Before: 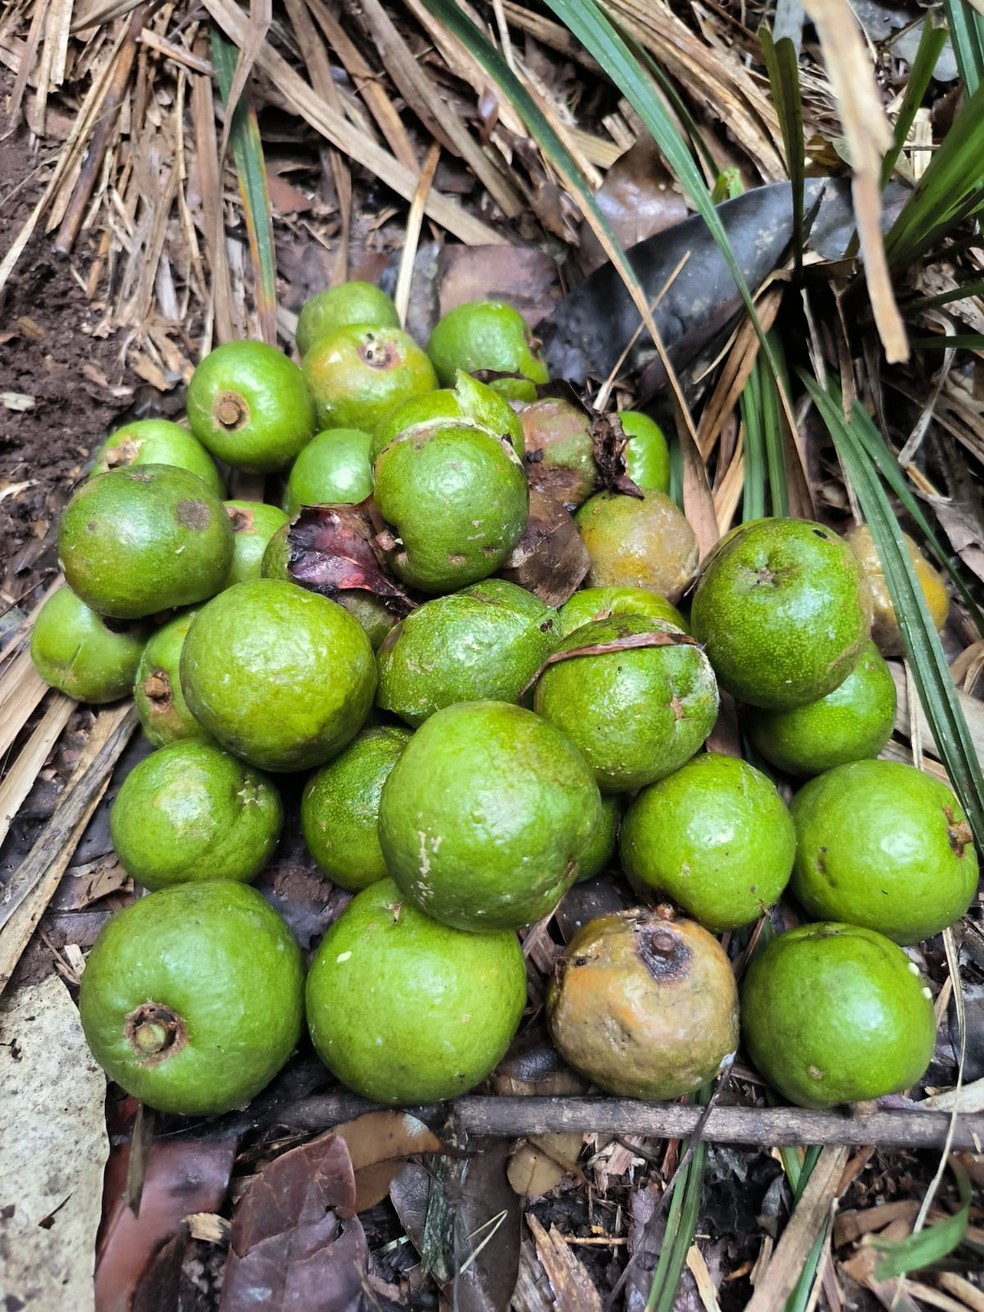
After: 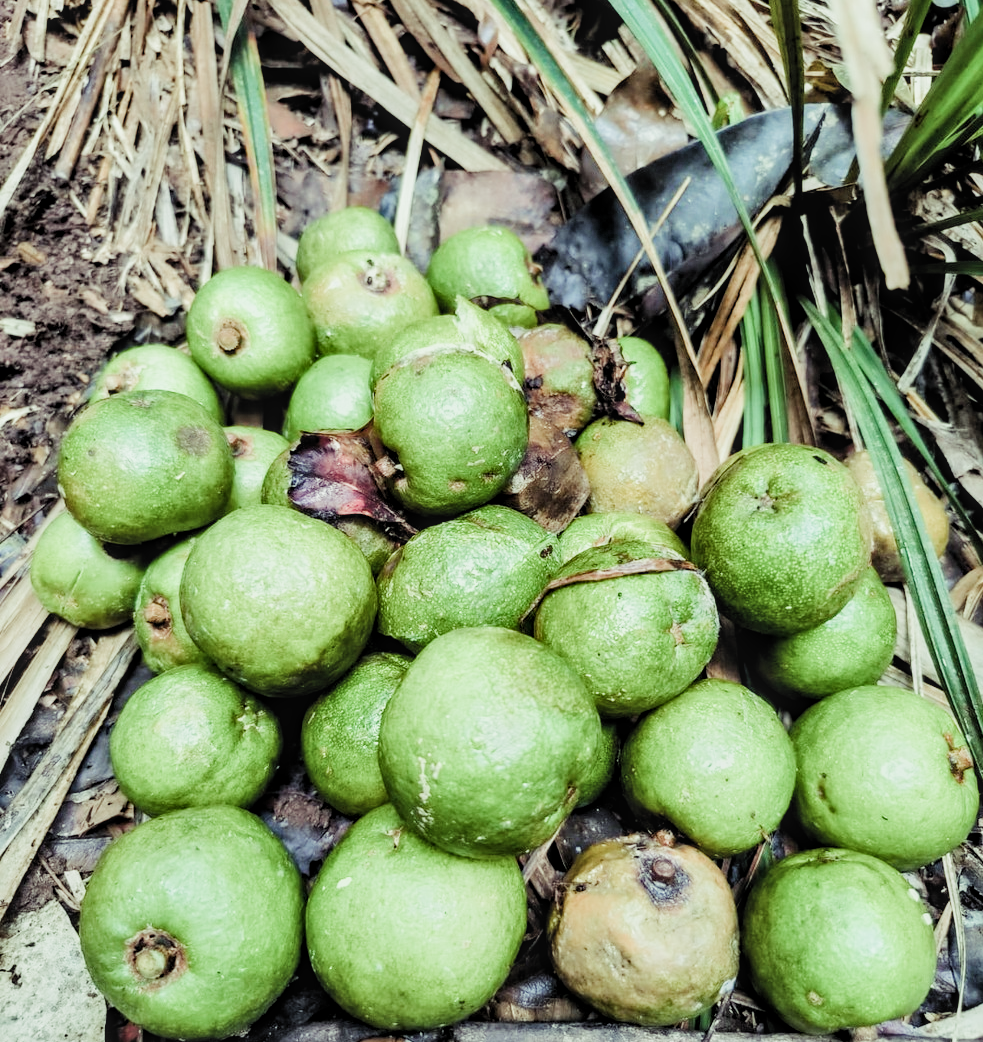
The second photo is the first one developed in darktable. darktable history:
color balance rgb: shadows lift › chroma 2.028%, shadows lift › hue 248.43°, highlights gain › luminance 15.612%, highlights gain › chroma 6.945%, highlights gain › hue 123.1°, perceptual saturation grading › global saturation 13.844%, perceptual saturation grading › highlights -30.384%, perceptual saturation grading › shadows 51.778%, perceptual brilliance grading › mid-tones 9.845%, perceptual brilliance grading › shadows 14.168%, global vibrance 20%
local contrast: on, module defaults
shadows and highlights: shadows 33.62, highlights -47.27, compress 49.97%, soften with gaussian
exposure: black level correction 0.001, exposure 0.498 EV, compensate highlight preservation false
crop and rotate: top 5.668%, bottom 14.87%
filmic rgb: black relative exposure -5.11 EV, white relative exposure 3.99 EV, hardness 2.88, contrast 1.297, highlights saturation mix -8.6%, color science v5 (2021), iterations of high-quality reconstruction 0, contrast in shadows safe, contrast in highlights safe
